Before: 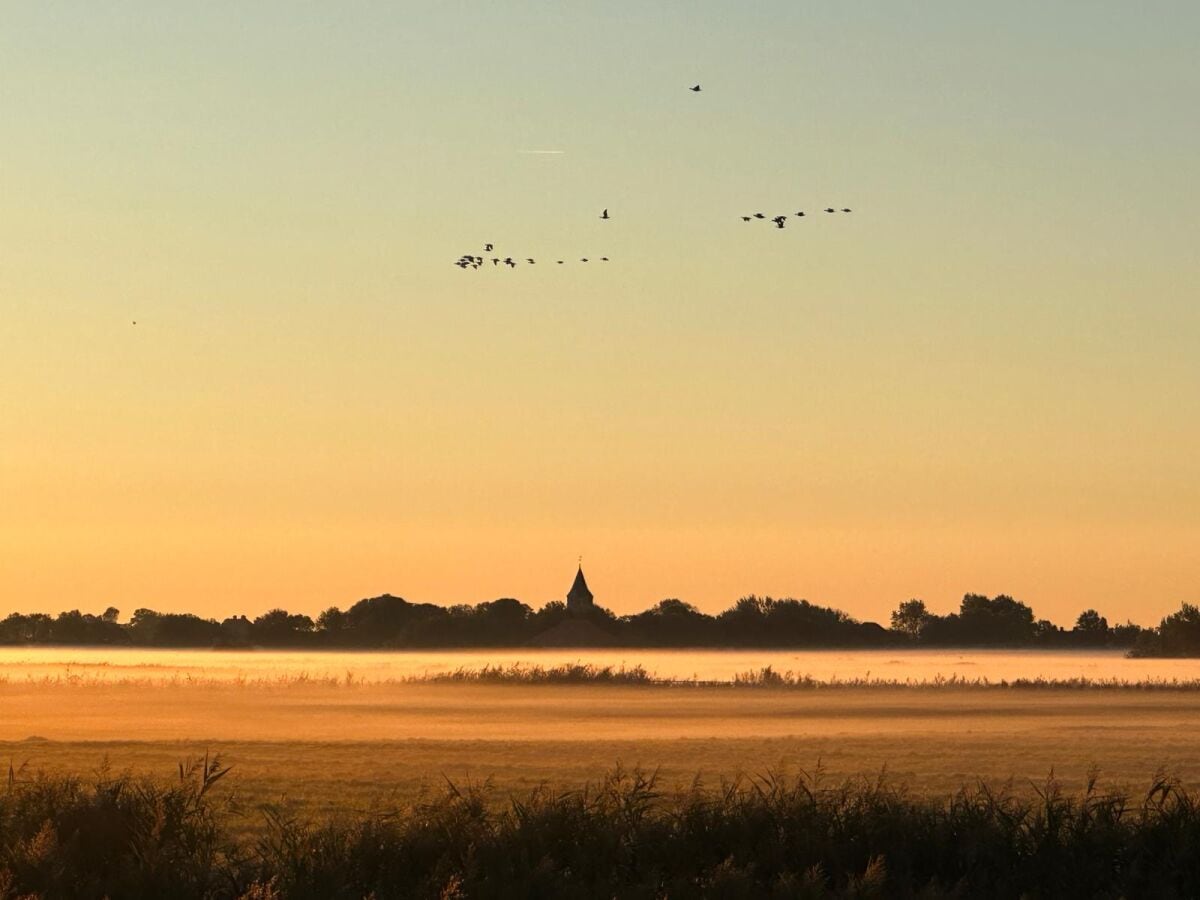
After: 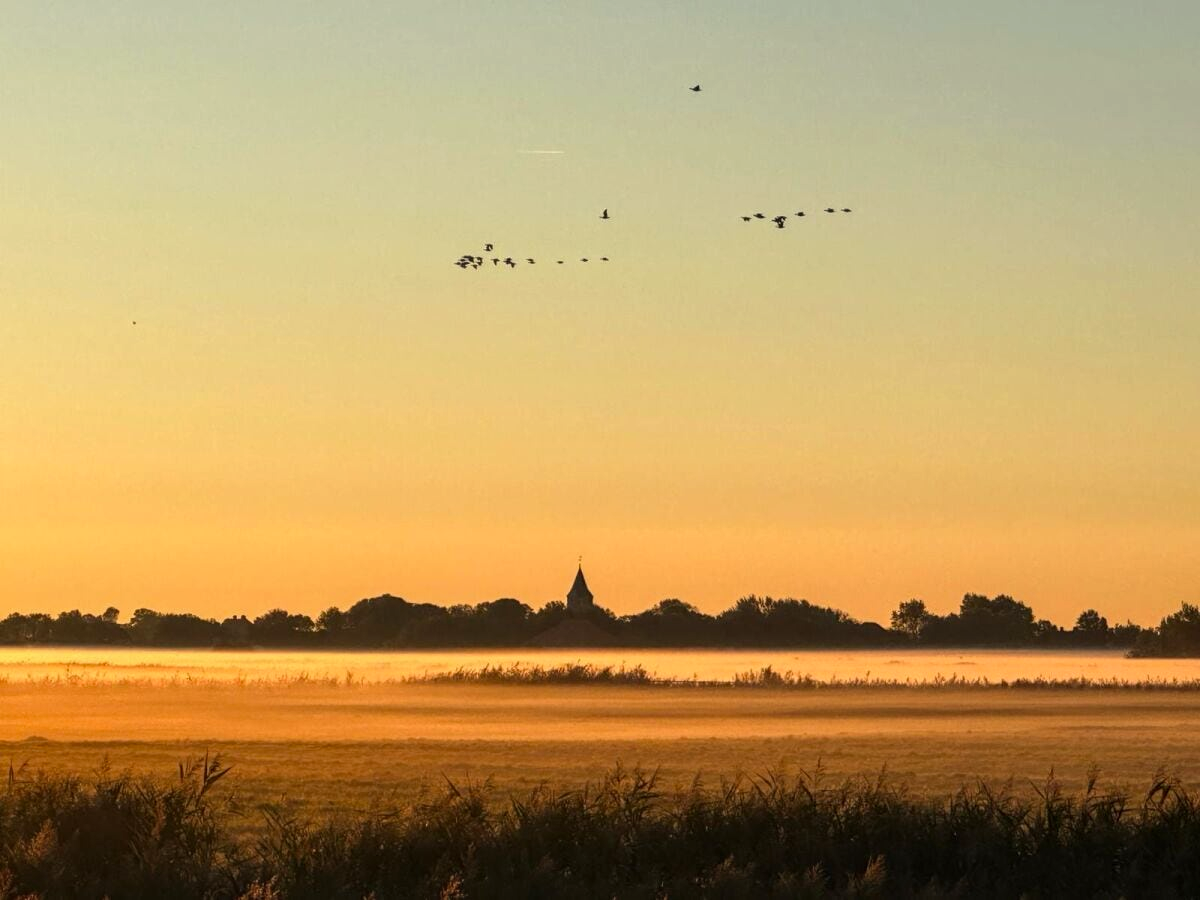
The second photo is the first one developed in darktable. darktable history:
color correction: highlights a* 0.579, highlights b* 2.79, saturation 1.1
local contrast: on, module defaults
